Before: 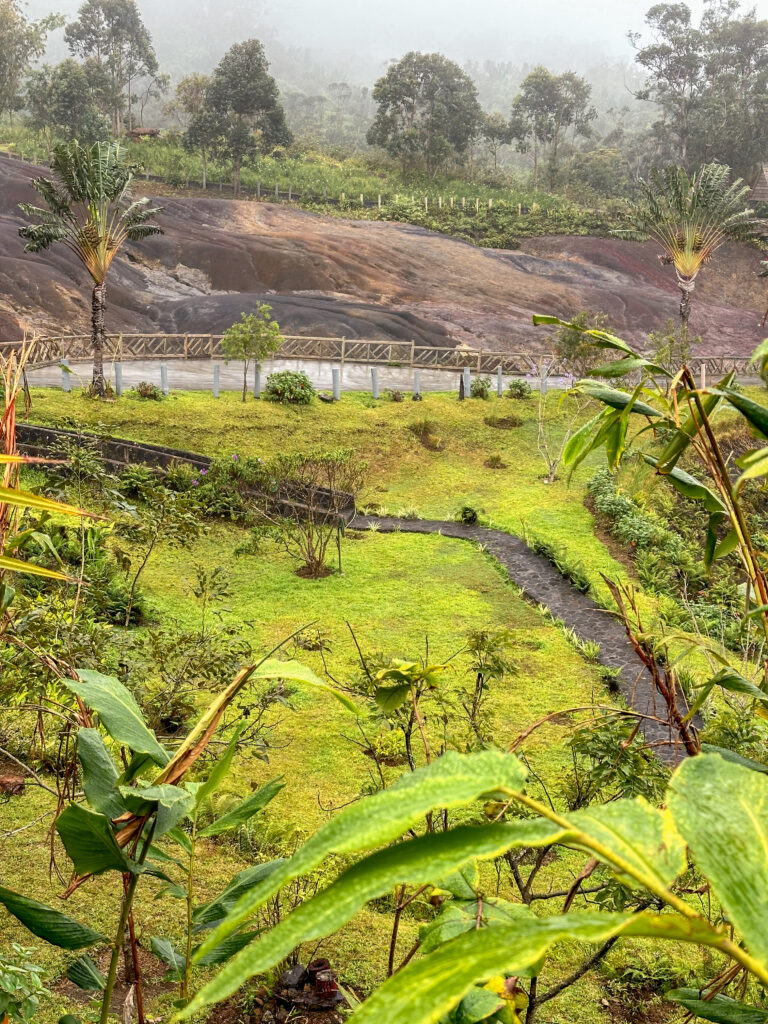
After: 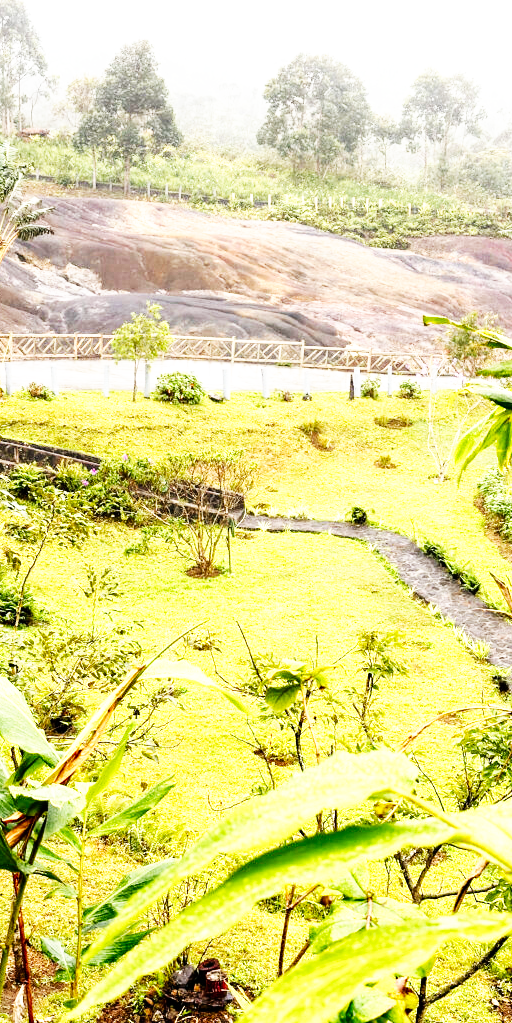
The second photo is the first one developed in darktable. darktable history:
exposure: black level correction 0.001, exposure 0.191 EV, compensate highlight preservation false
tone equalizer: -8 EV -0.387 EV, -7 EV -0.384 EV, -6 EV -0.343 EV, -5 EV -0.216 EV, -3 EV 0.23 EV, -2 EV 0.339 EV, -1 EV 0.413 EV, +0 EV 0.411 EV, mask exposure compensation -0.493 EV
crop and rotate: left 14.4%, right 18.924%
base curve: curves: ch0 [(0, 0) (0.007, 0.004) (0.027, 0.03) (0.046, 0.07) (0.207, 0.54) (0.442, 0.872) (0.673, 0.972) (1, 1)], preserve colors none
